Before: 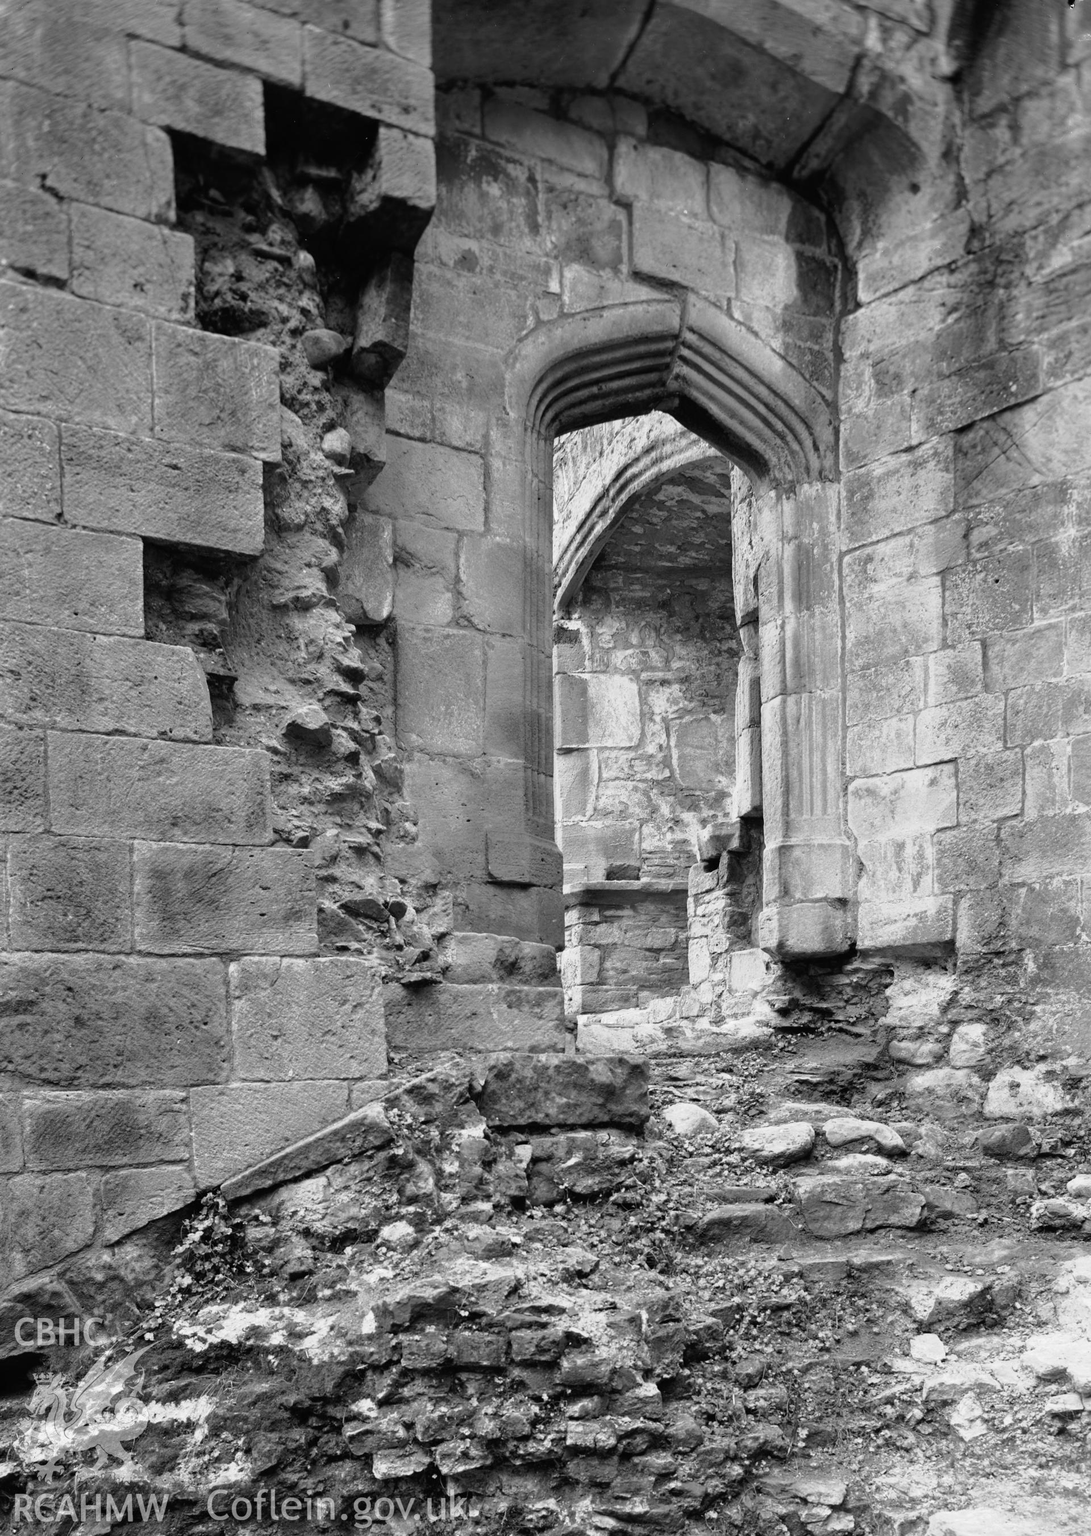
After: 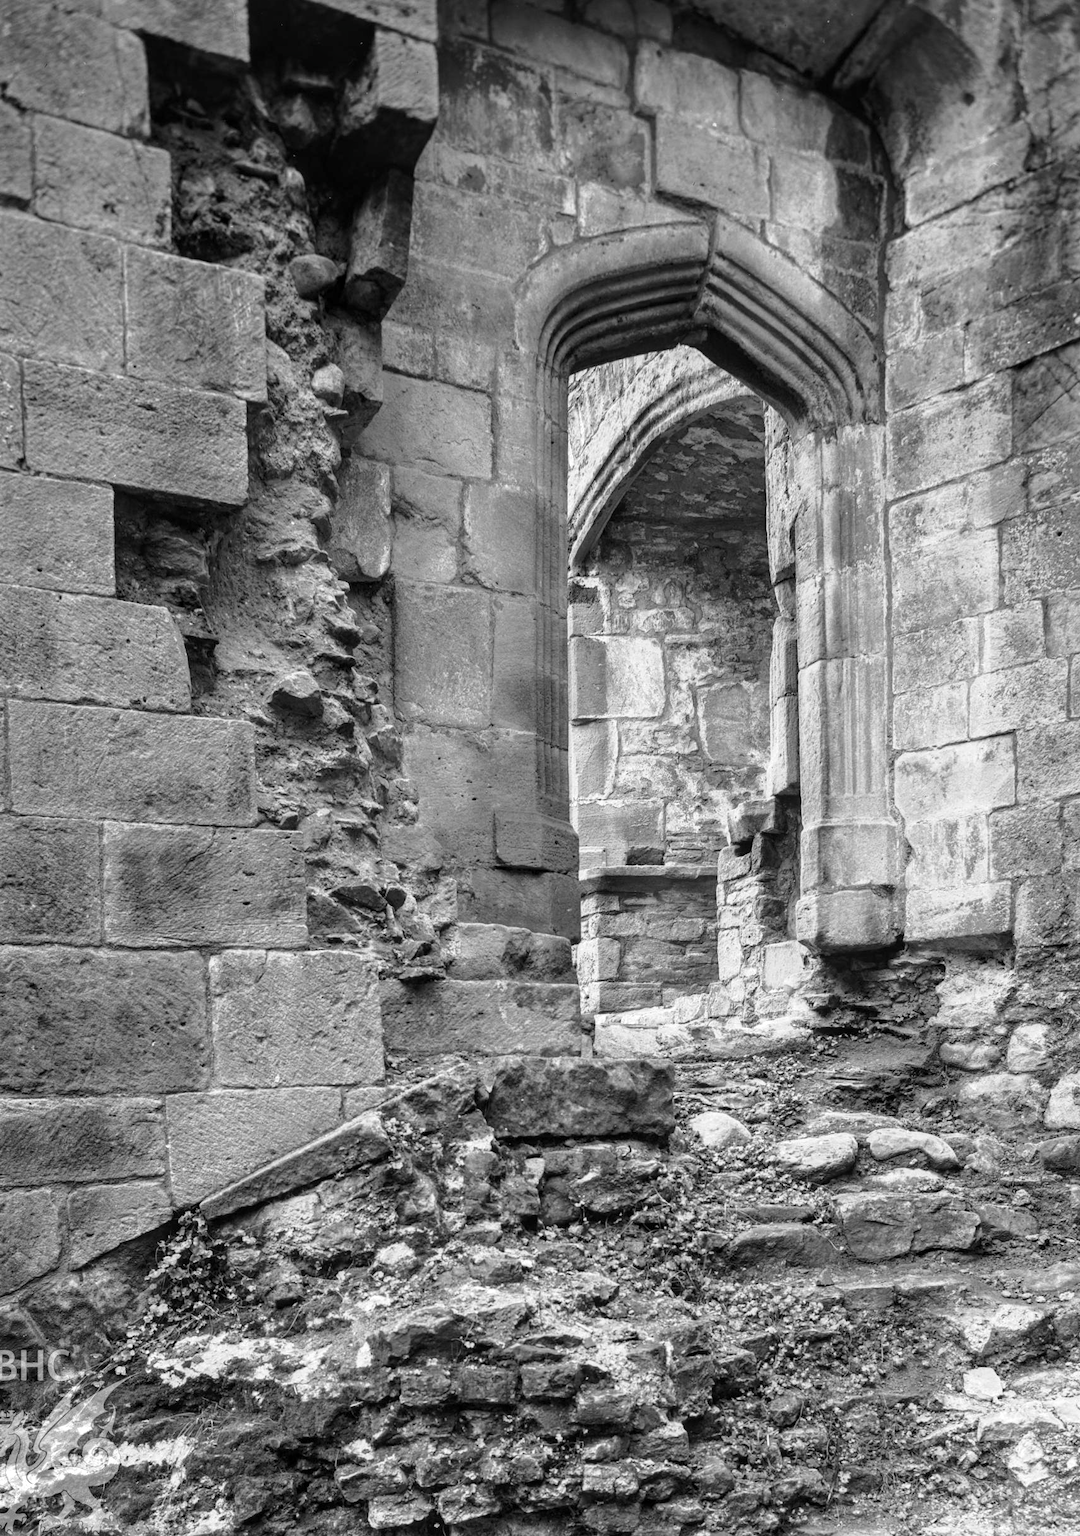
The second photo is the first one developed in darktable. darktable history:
exposure: black level correction -0.004, exposure 0.038 EV, compensate exposure bias true, compensate highlight preservation false
local contrast: detail 130%
crop: left 3.739%, top 6.481%, right 6.782%, bottom 3.21%
